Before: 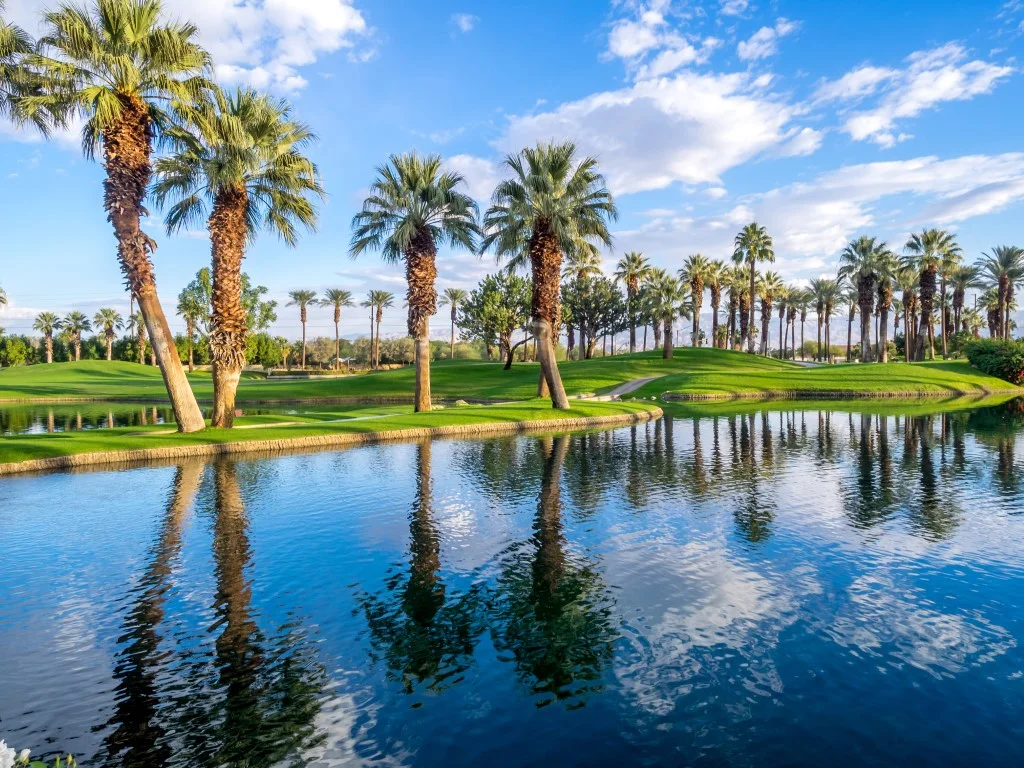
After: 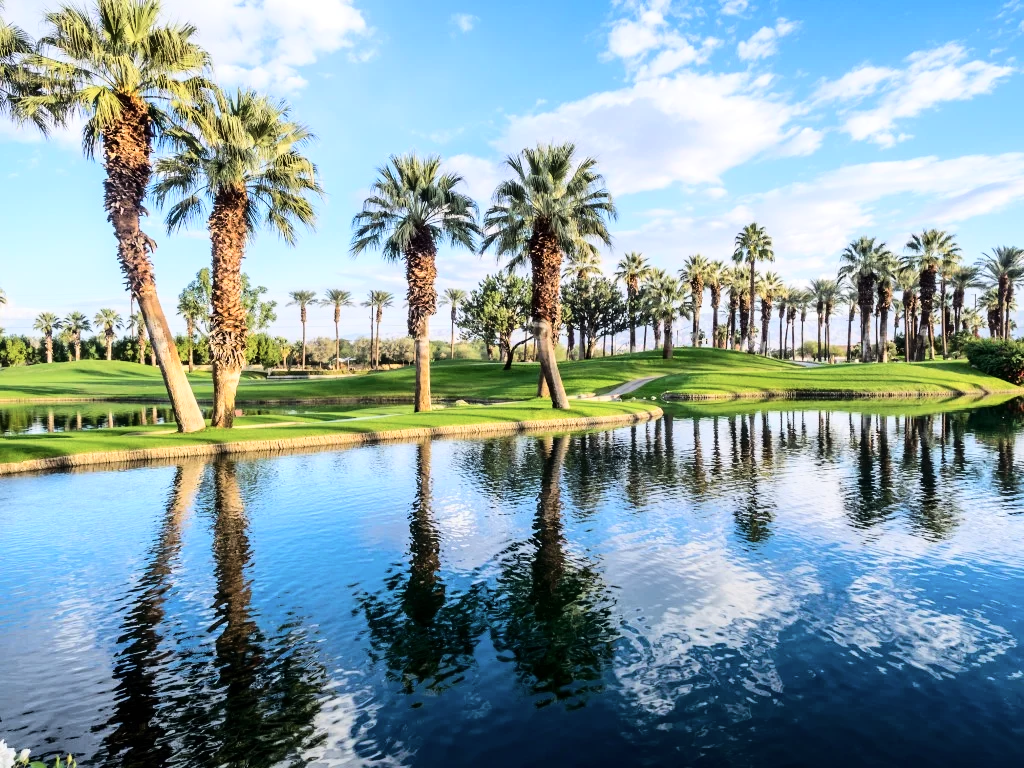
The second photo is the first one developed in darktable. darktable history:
contrast brightness saturation: contrast 0.11, saturation -0.151
base curve: curves: ch0 [(0, 0) (0.036, 0.025) (0.121, 0.166) (0.206, 0.329) (0.605, 0.79) (1, 1)]
